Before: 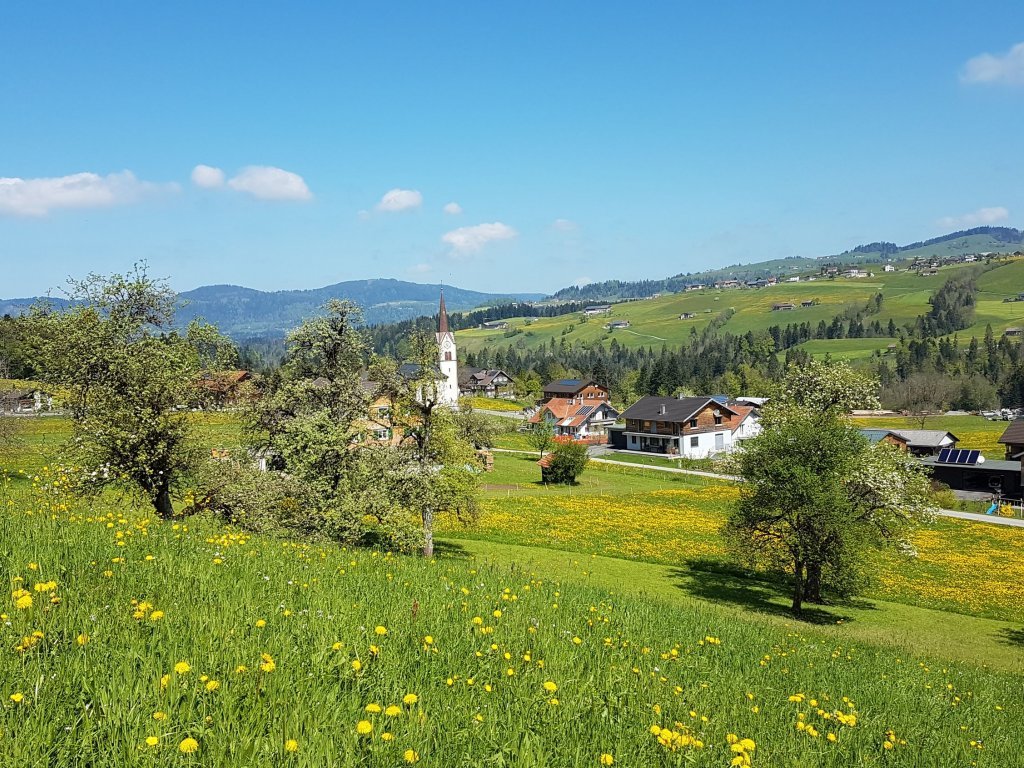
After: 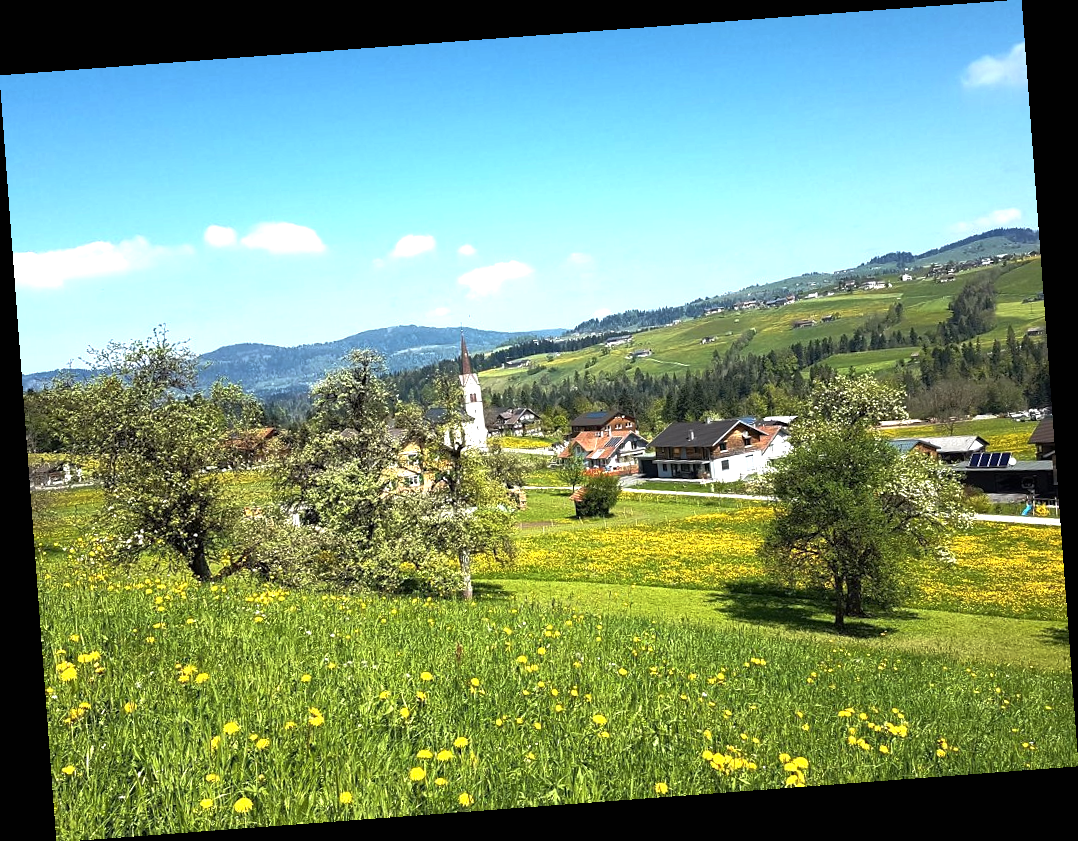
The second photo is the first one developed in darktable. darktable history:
rgb curve: curves: ch0 [(0, 0) (0.415, 0.237) (1, 1)]
exposure: black level correction 0, exposure 0.877 EV, compensate exposure bias true, compensate highlight preservation false
rotate and perspective: rotation -4.25°, automatic cropping off
